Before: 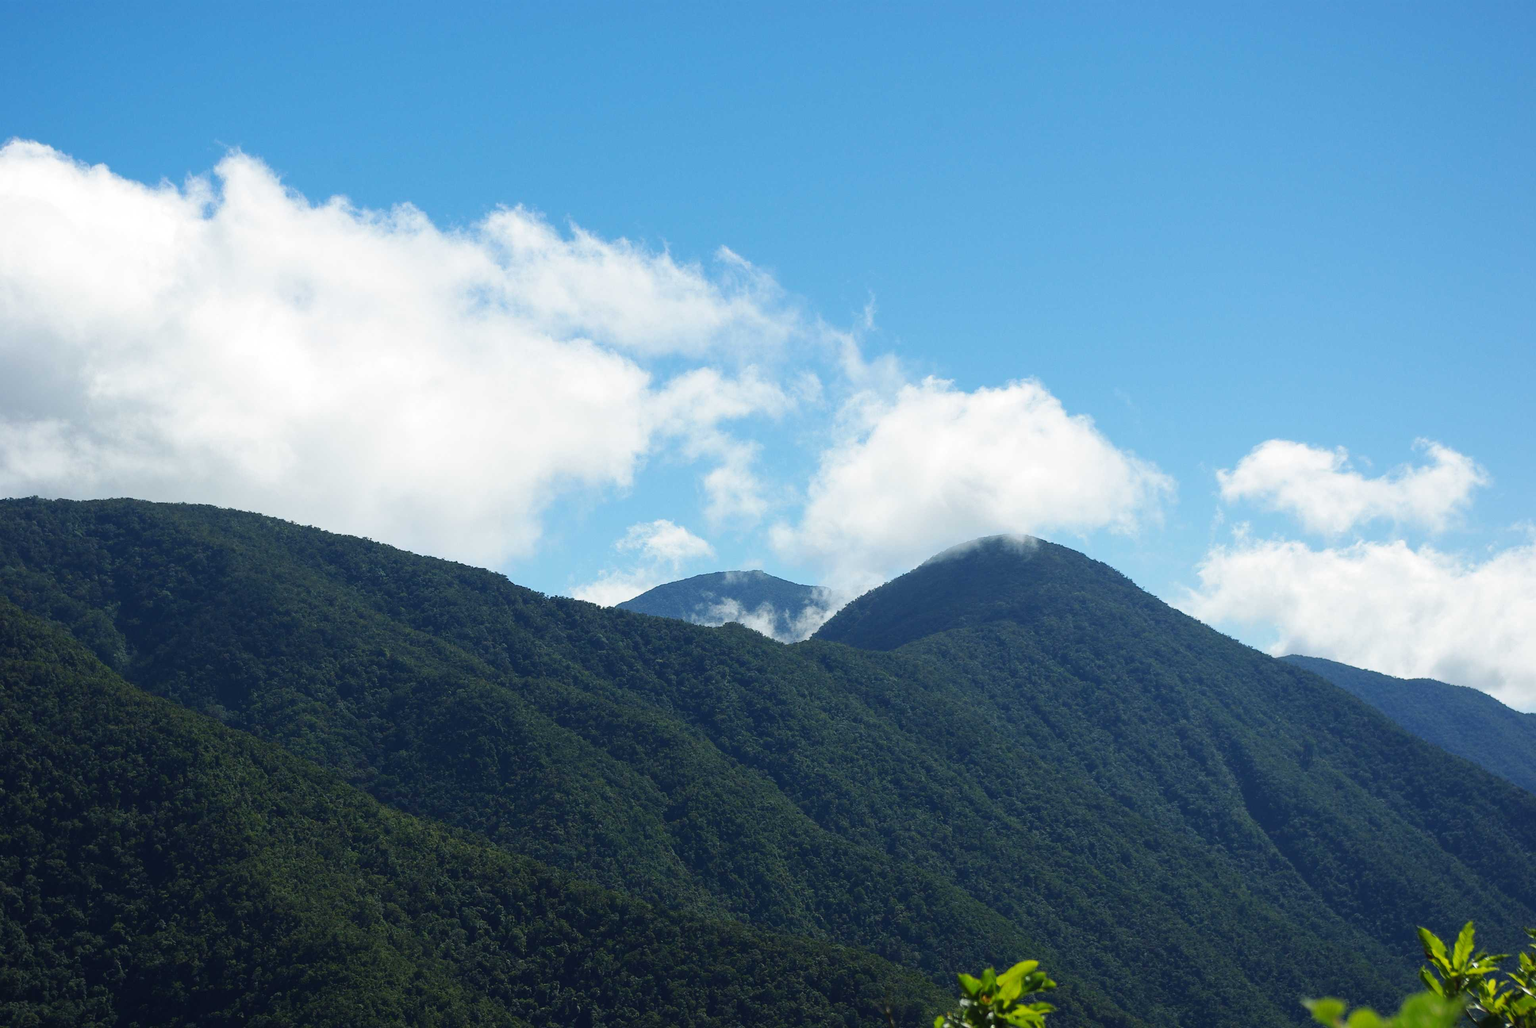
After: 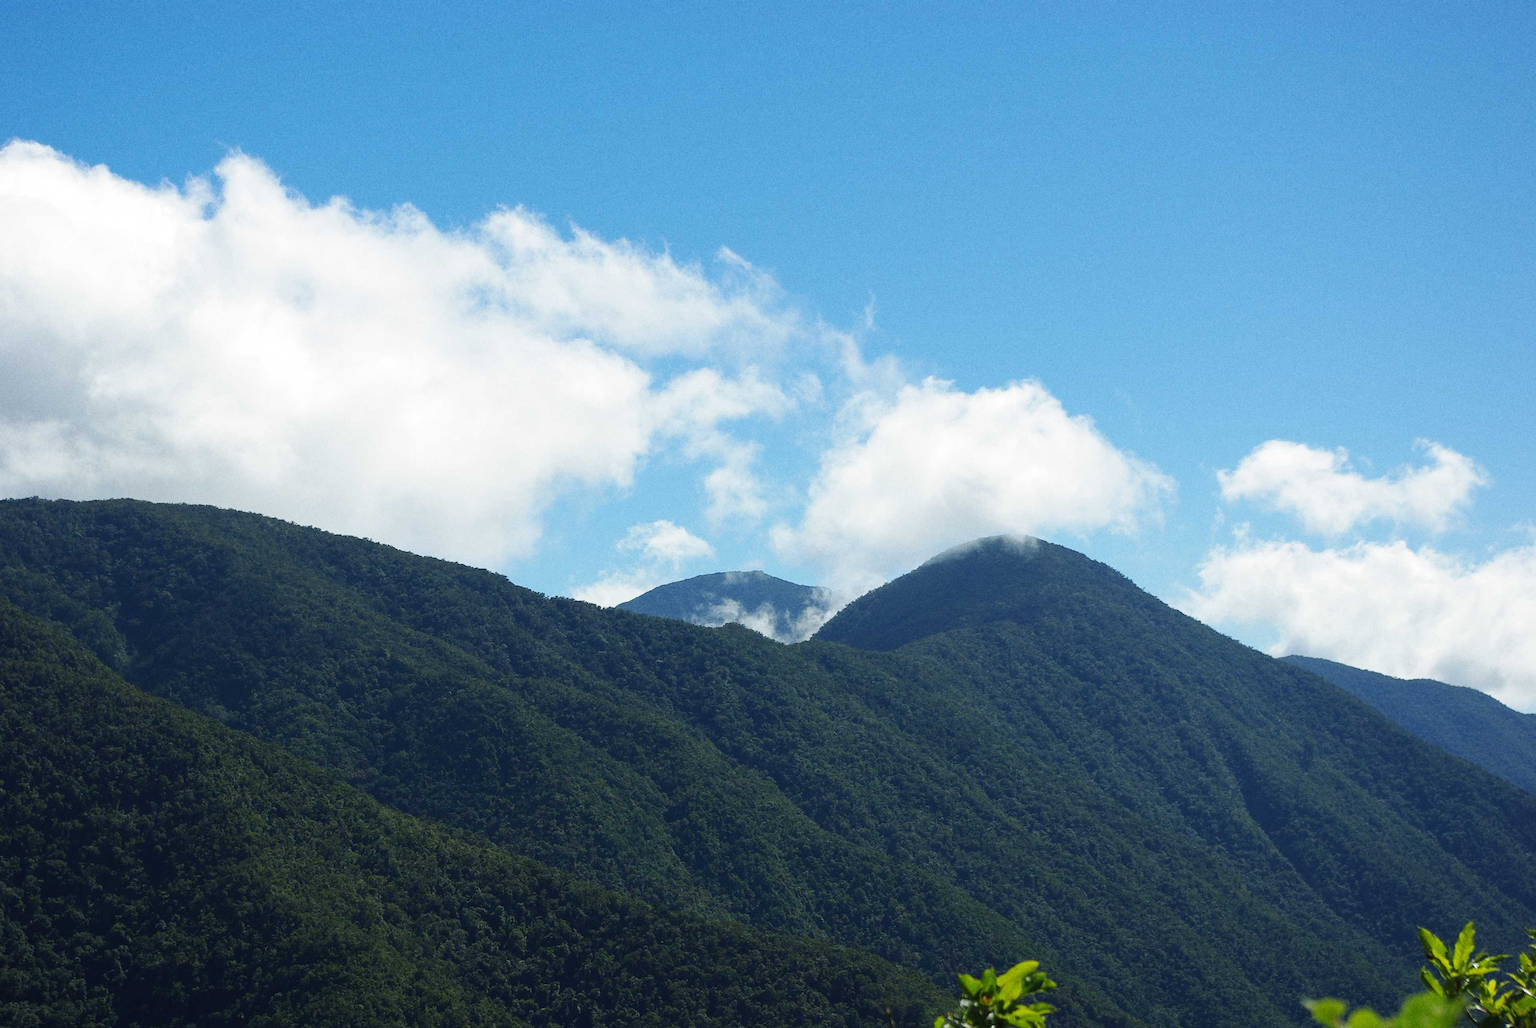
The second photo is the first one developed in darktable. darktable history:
grain: coarseness 7.08 ISO, strength 21.67%, mid-tones bias 59.58%
exposure: compensate highlight preservation false
